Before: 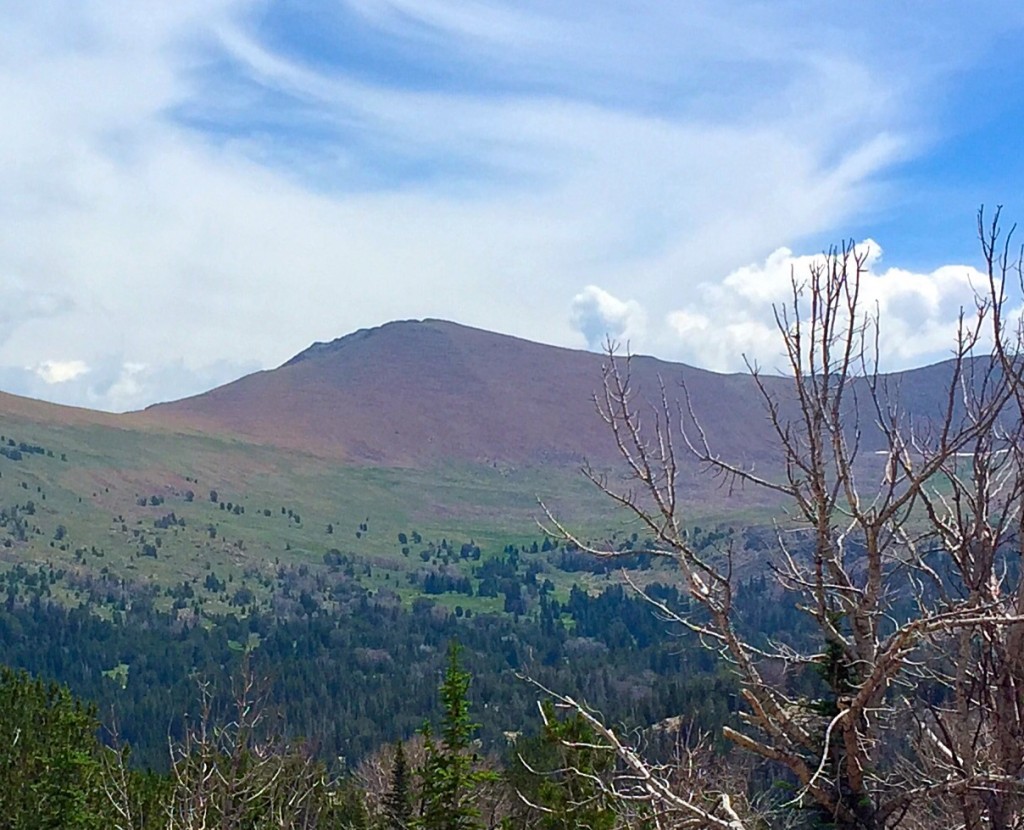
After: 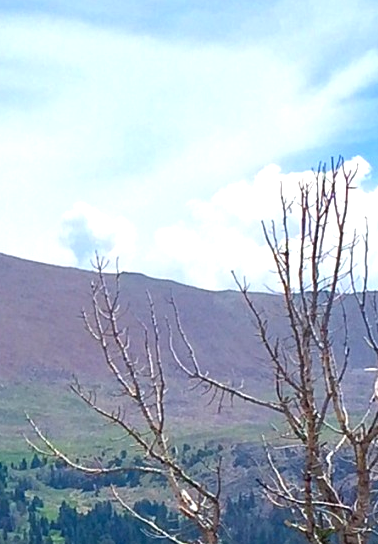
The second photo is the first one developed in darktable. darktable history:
crop and rotate: left 49.936%, top 10.094%, right 13.136%, bottom 24.256%
exposure: exposure 0.507 EV, compensate highlight preservation false
